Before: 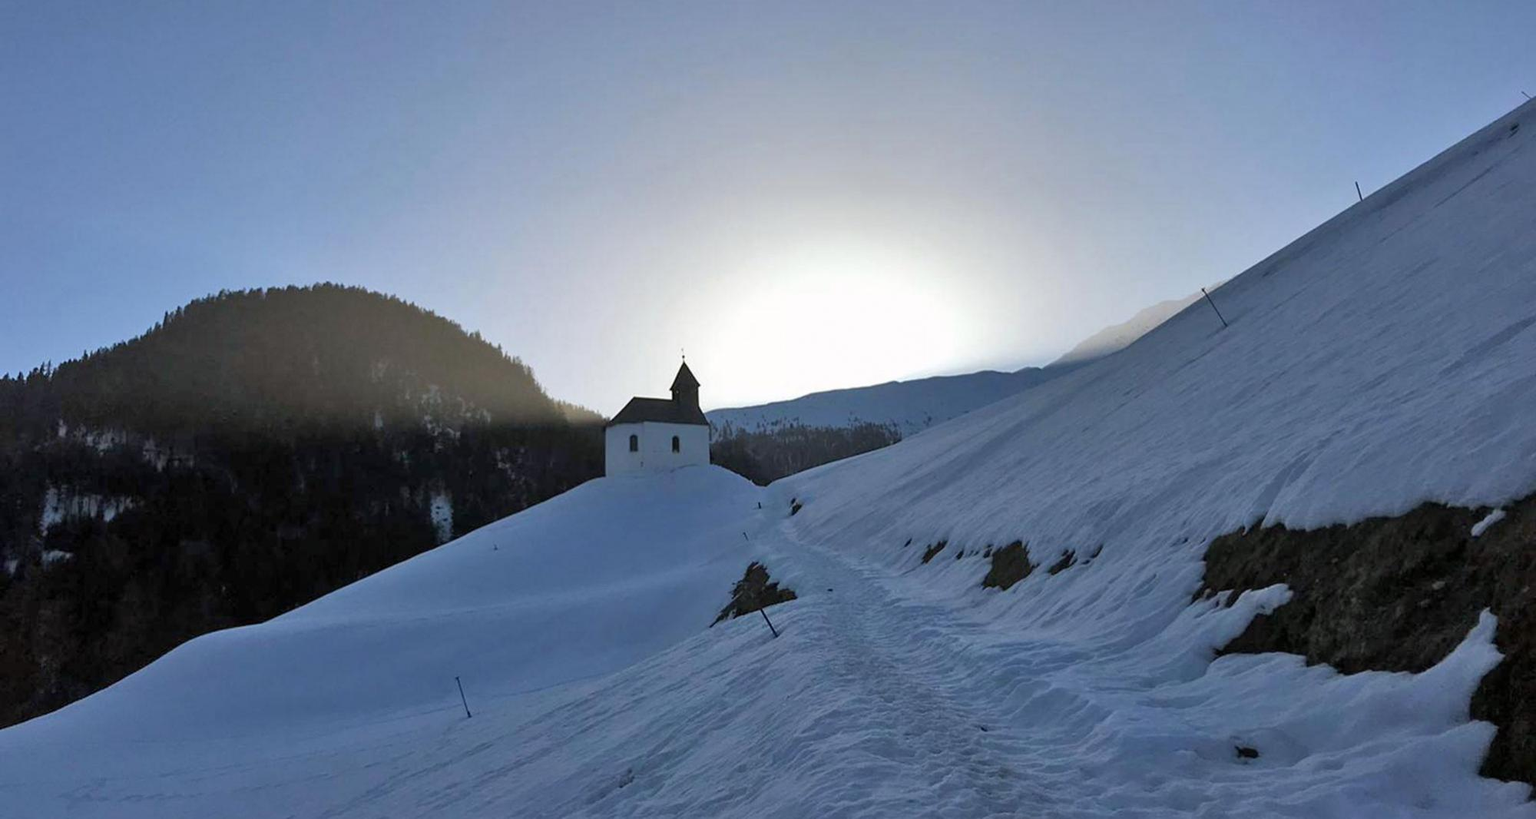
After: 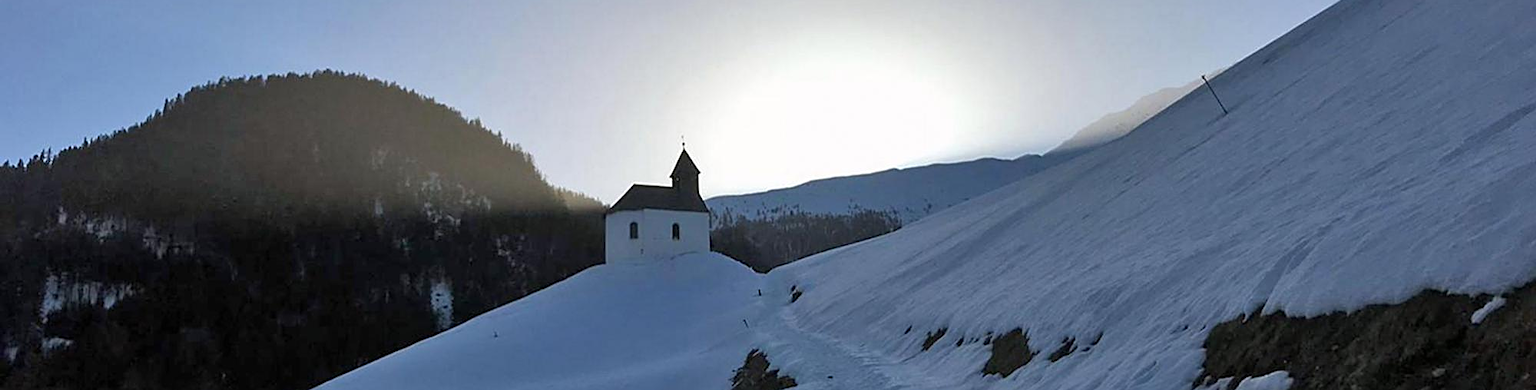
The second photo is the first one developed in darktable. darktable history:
crop and rotate: top 26.039%, bottom 26.149%
sharpen: on, module defaults
